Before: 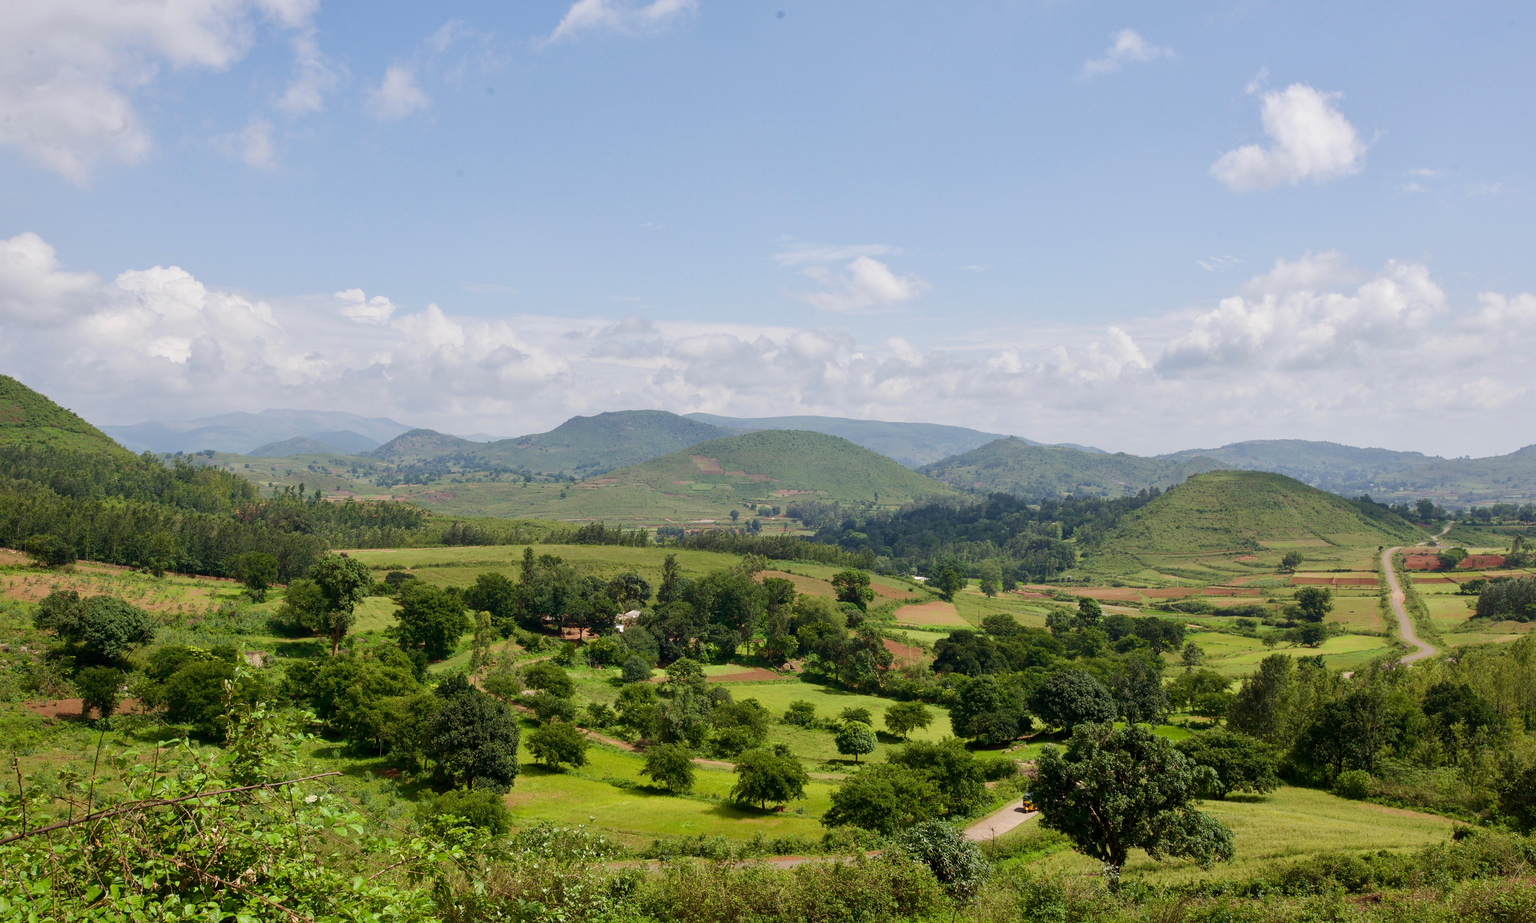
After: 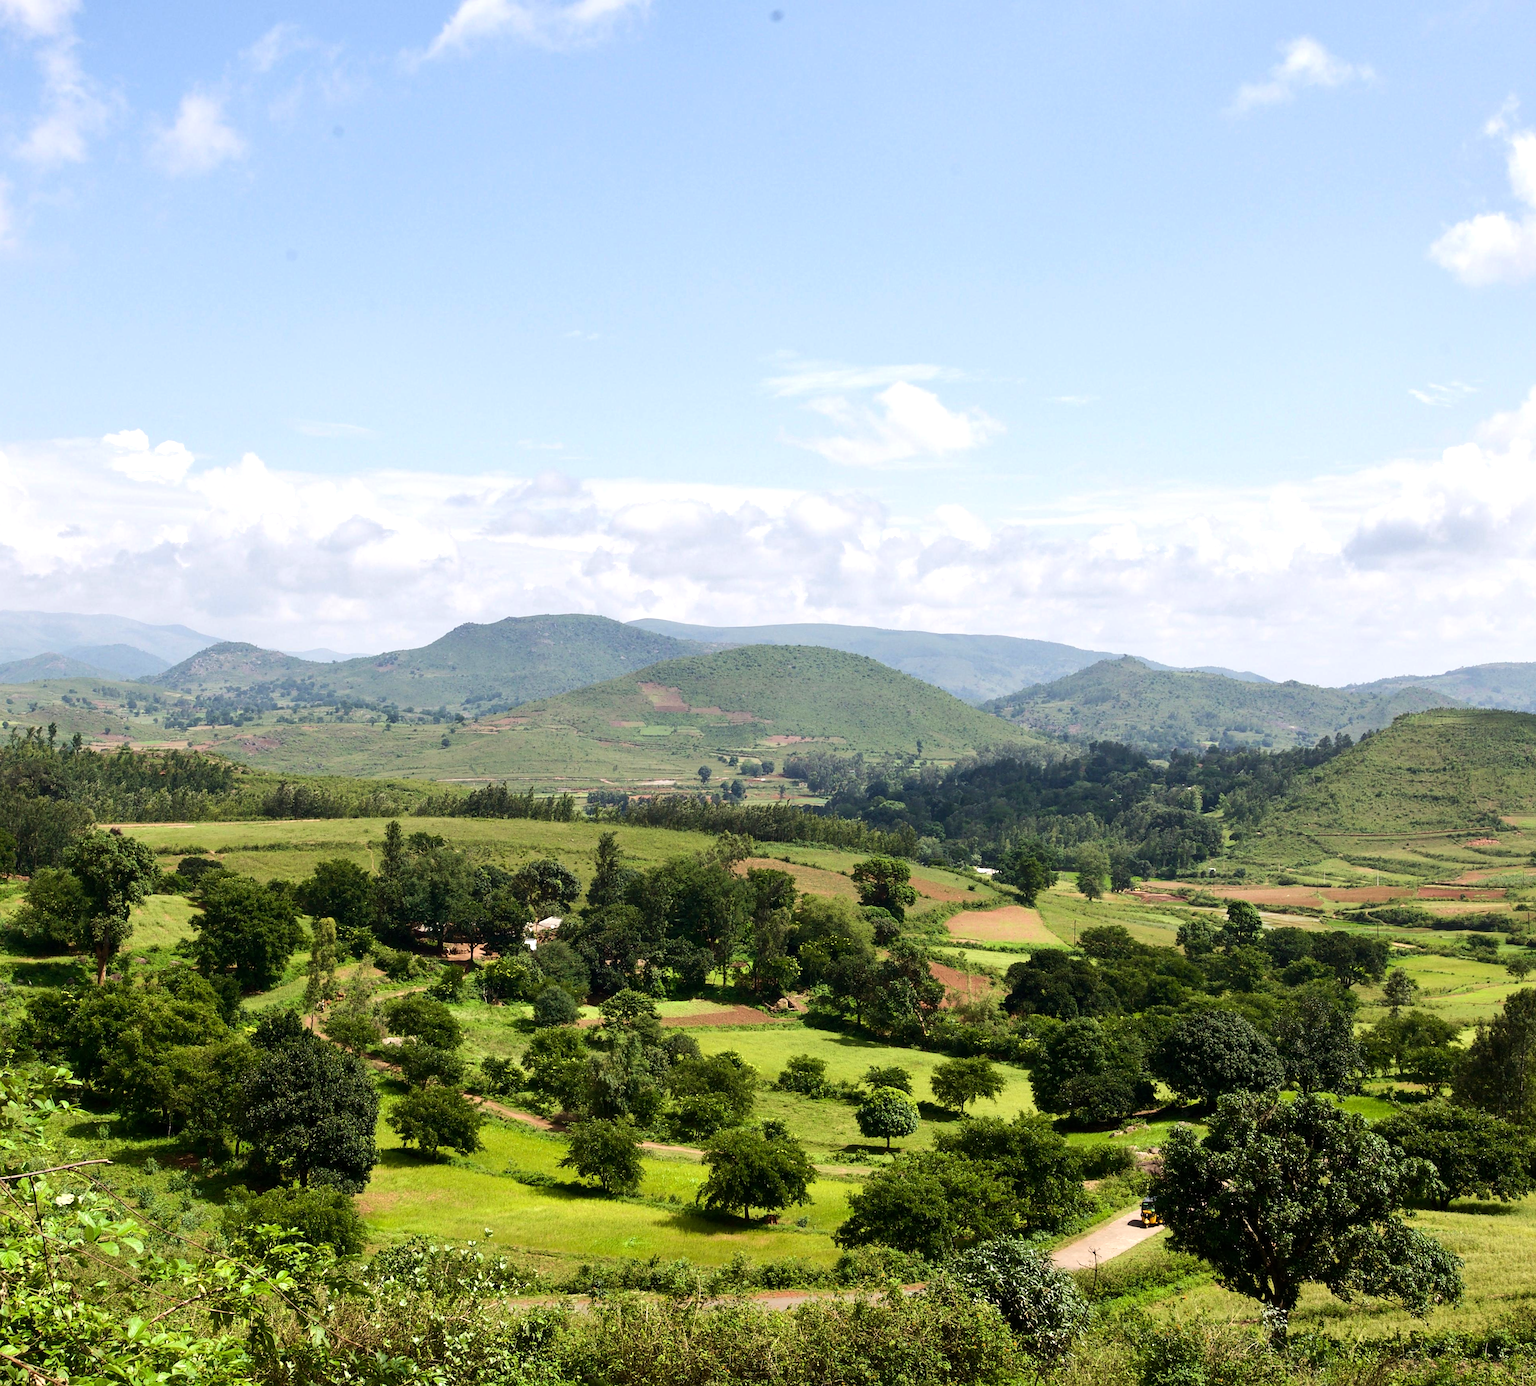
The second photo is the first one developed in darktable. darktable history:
tone equalizer: -8 EV -0.75 EV, -7 EV -0.7 EV, -6 EV -0.6 EV, -5 EV -0.4 EV, -3 EV 0.4 EV, -2 EV 0.6 EV, -1 EV 0.7 EV, +0 EV 0.75 EV, edges refinement/feathering 500, mask exposure compensation -1.57 EV, preserve details no
crop: left 16.899%, right 16.556%
rotate and perspective: rotation 0.192°, lens shift (horizontal) -0.015, crop left 0.005, crop right 0.996, crop top 0.006, crop bottom 0.99
sharpen: amount 0.2
